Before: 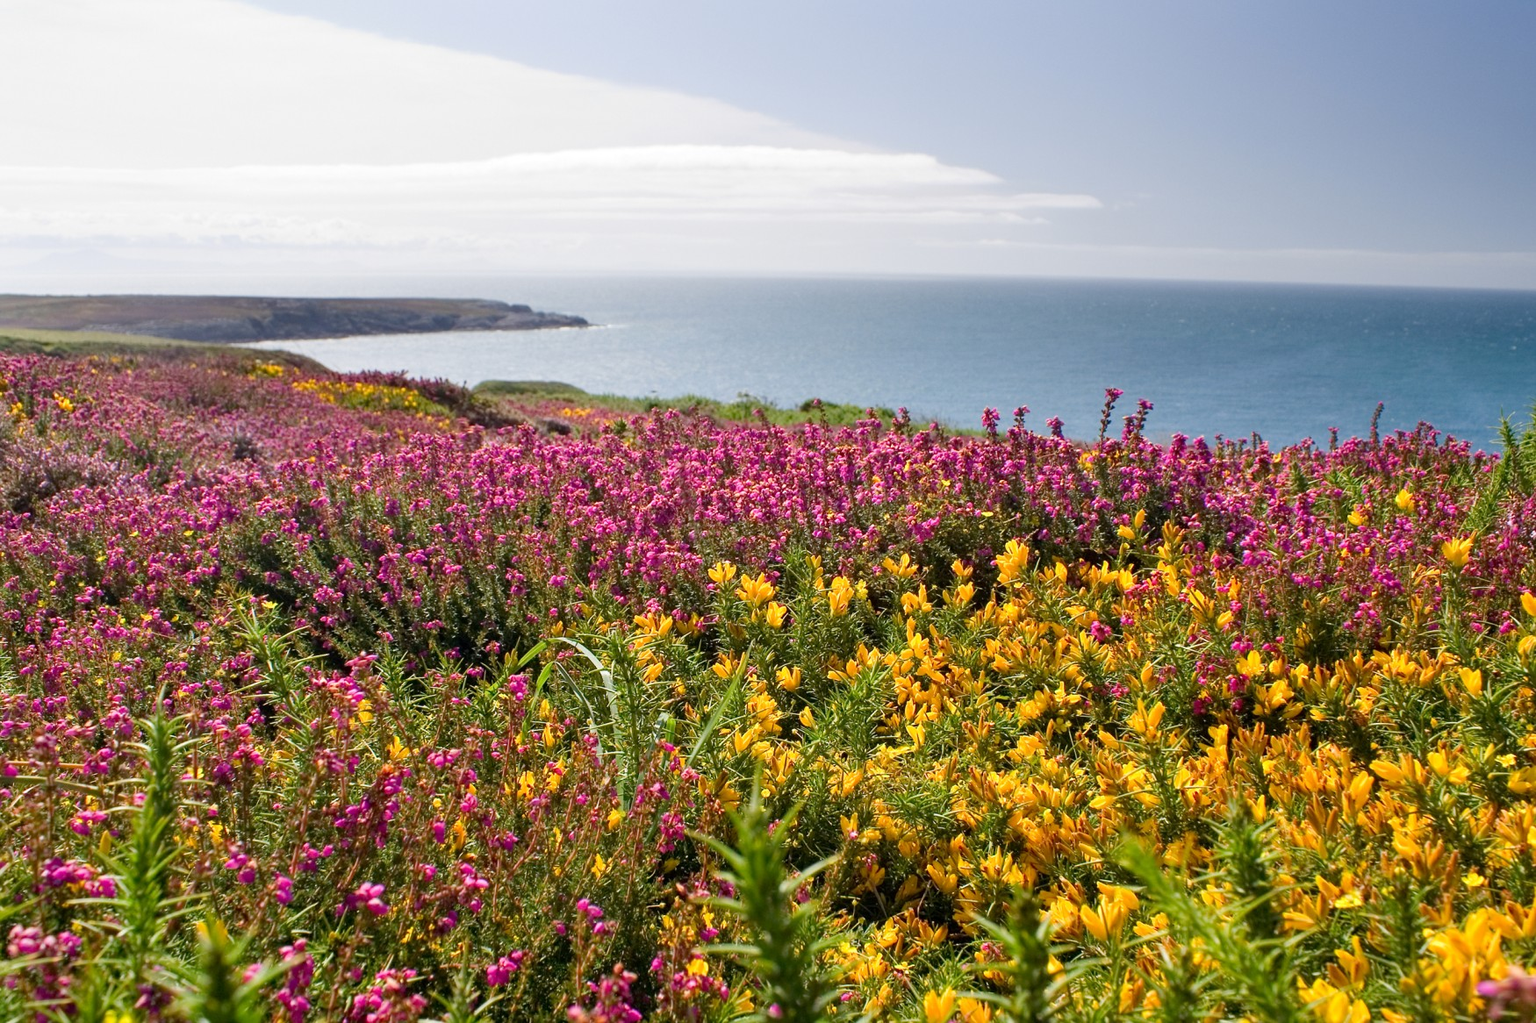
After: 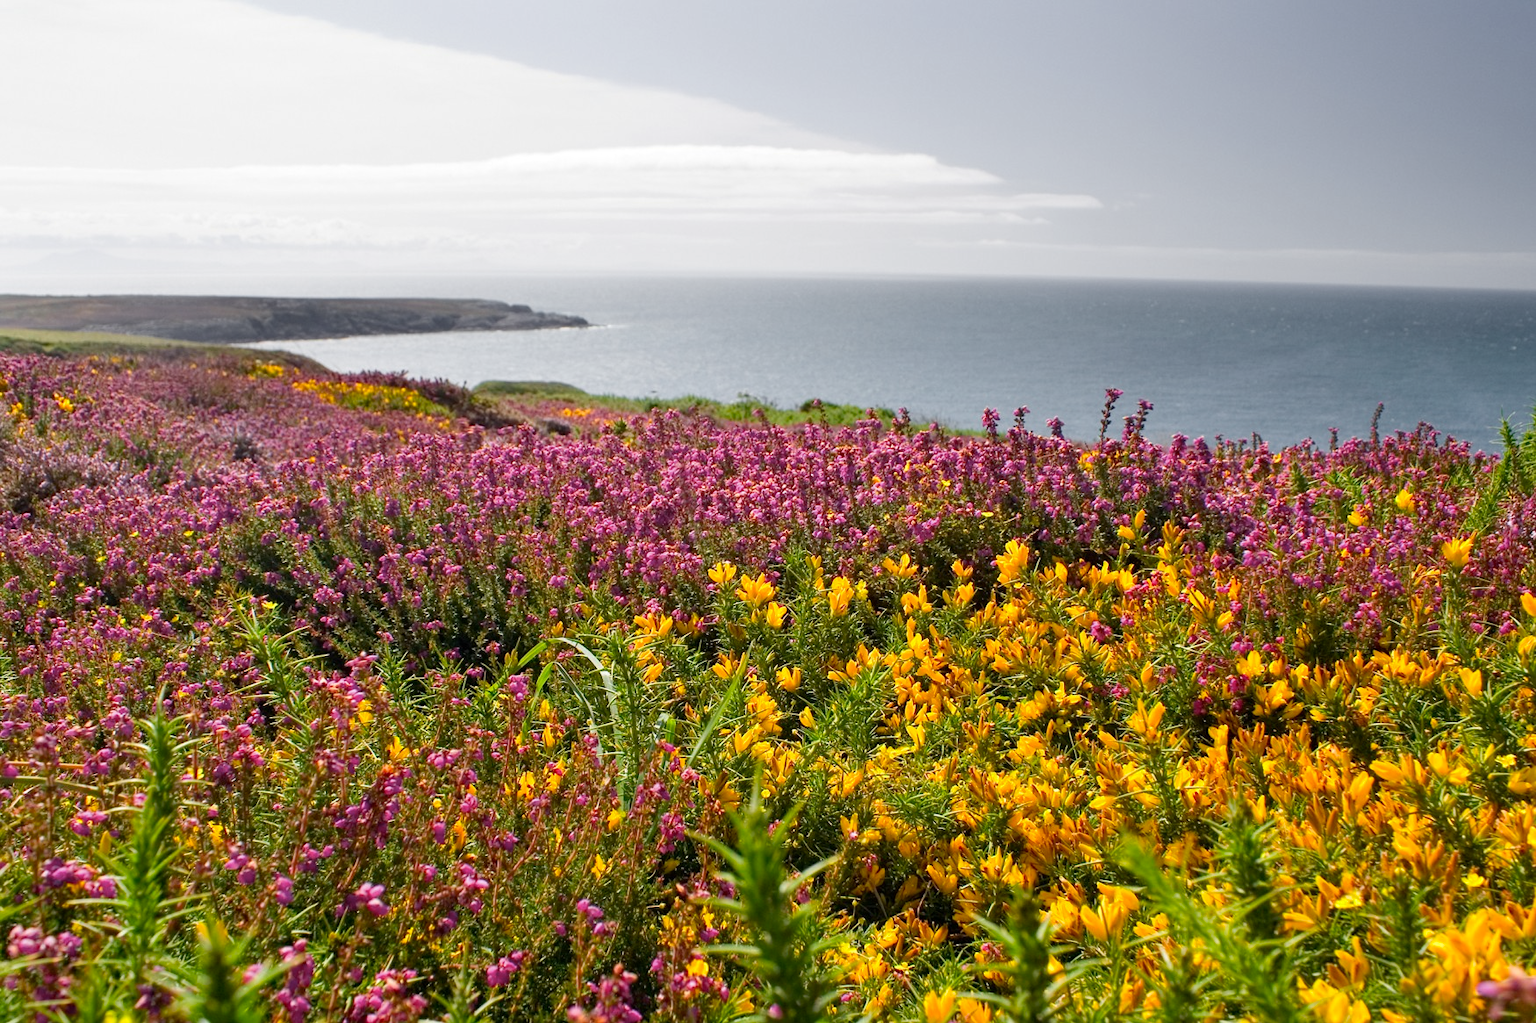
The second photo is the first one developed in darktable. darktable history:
exposure: exposure 0 EV, compensate highlight preservation false
color zones: curves: ch1 [(0.25, 0.61) (0.75, 0.248)]
